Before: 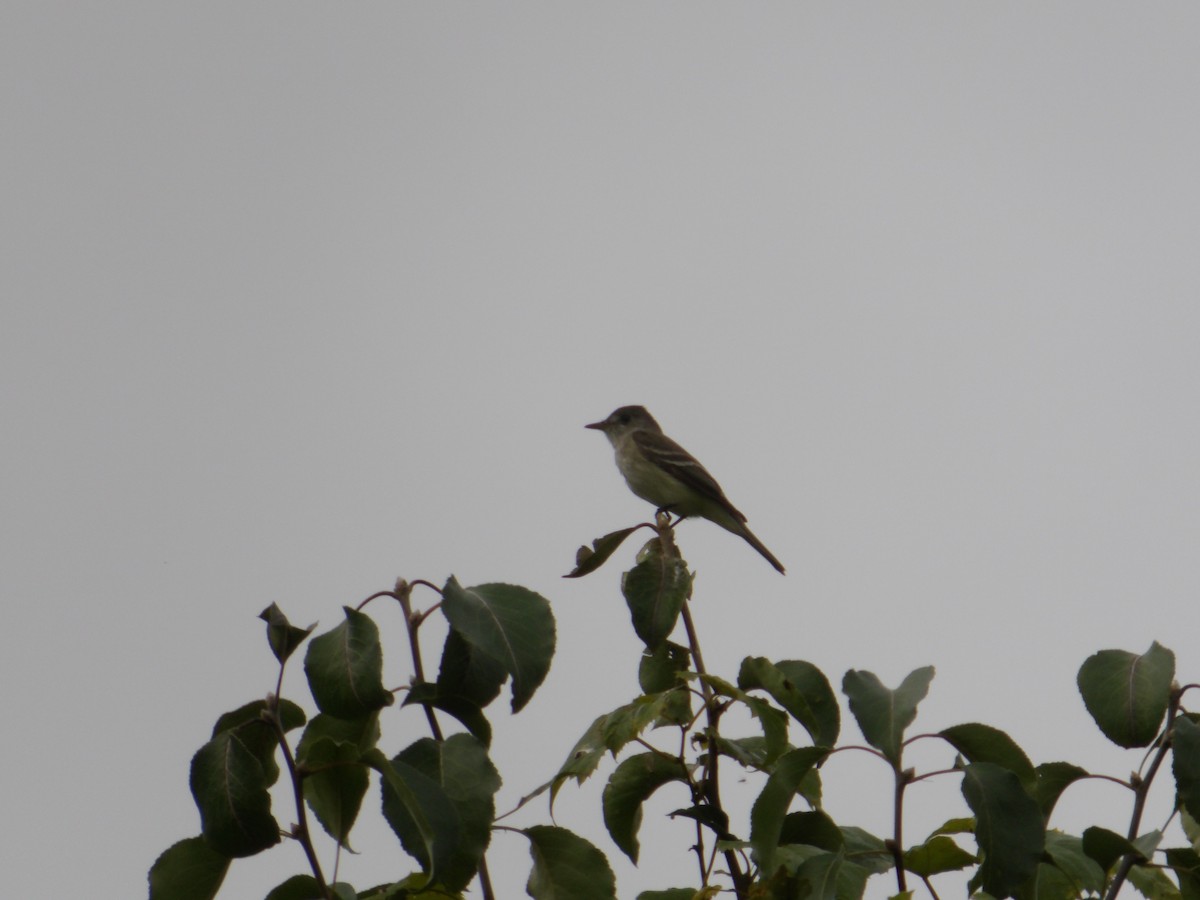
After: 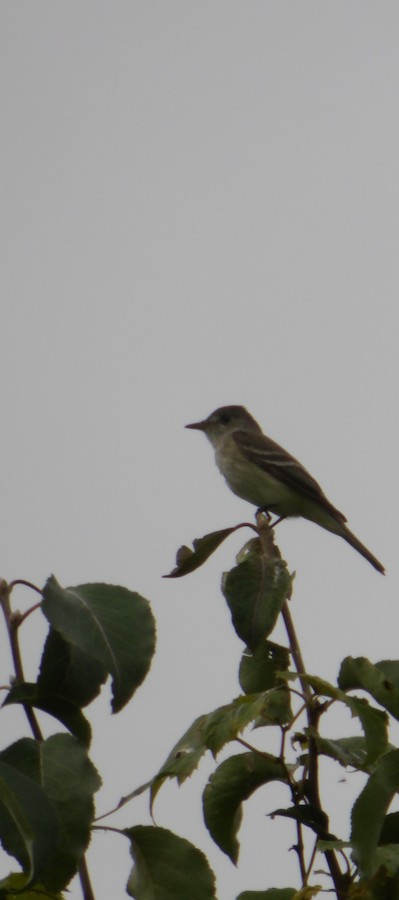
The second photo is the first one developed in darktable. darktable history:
crop: left 33.36%, right 33.36%
base curve: curves: ch0 [(0, 0) (0.989, 0.992)], preserve colors none
